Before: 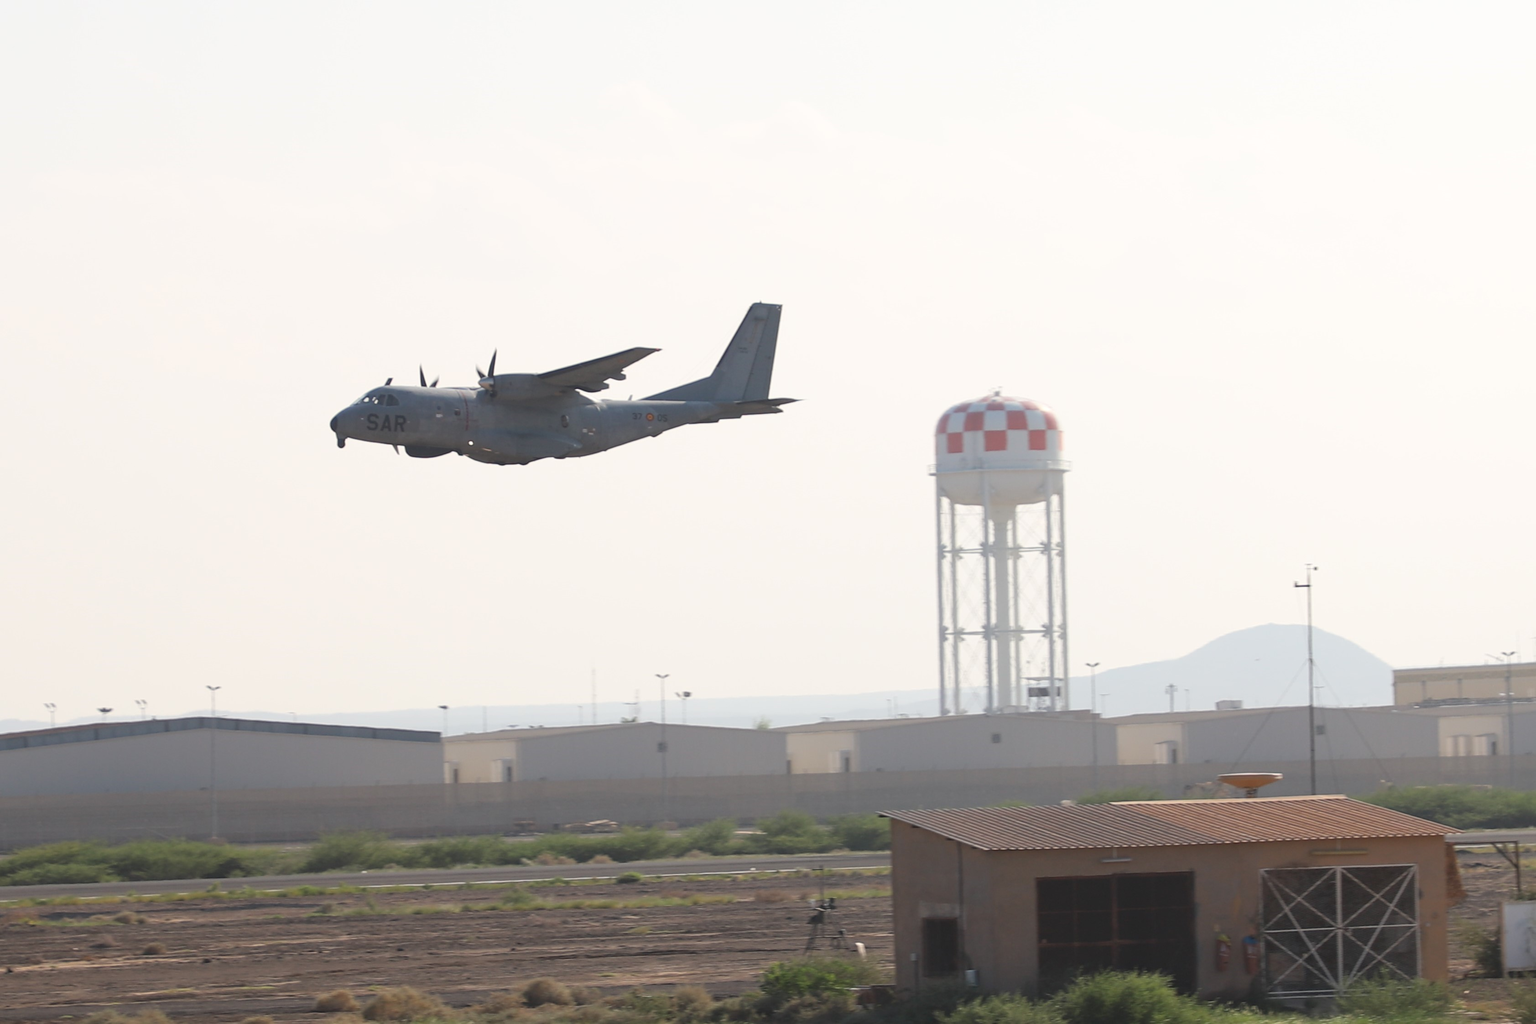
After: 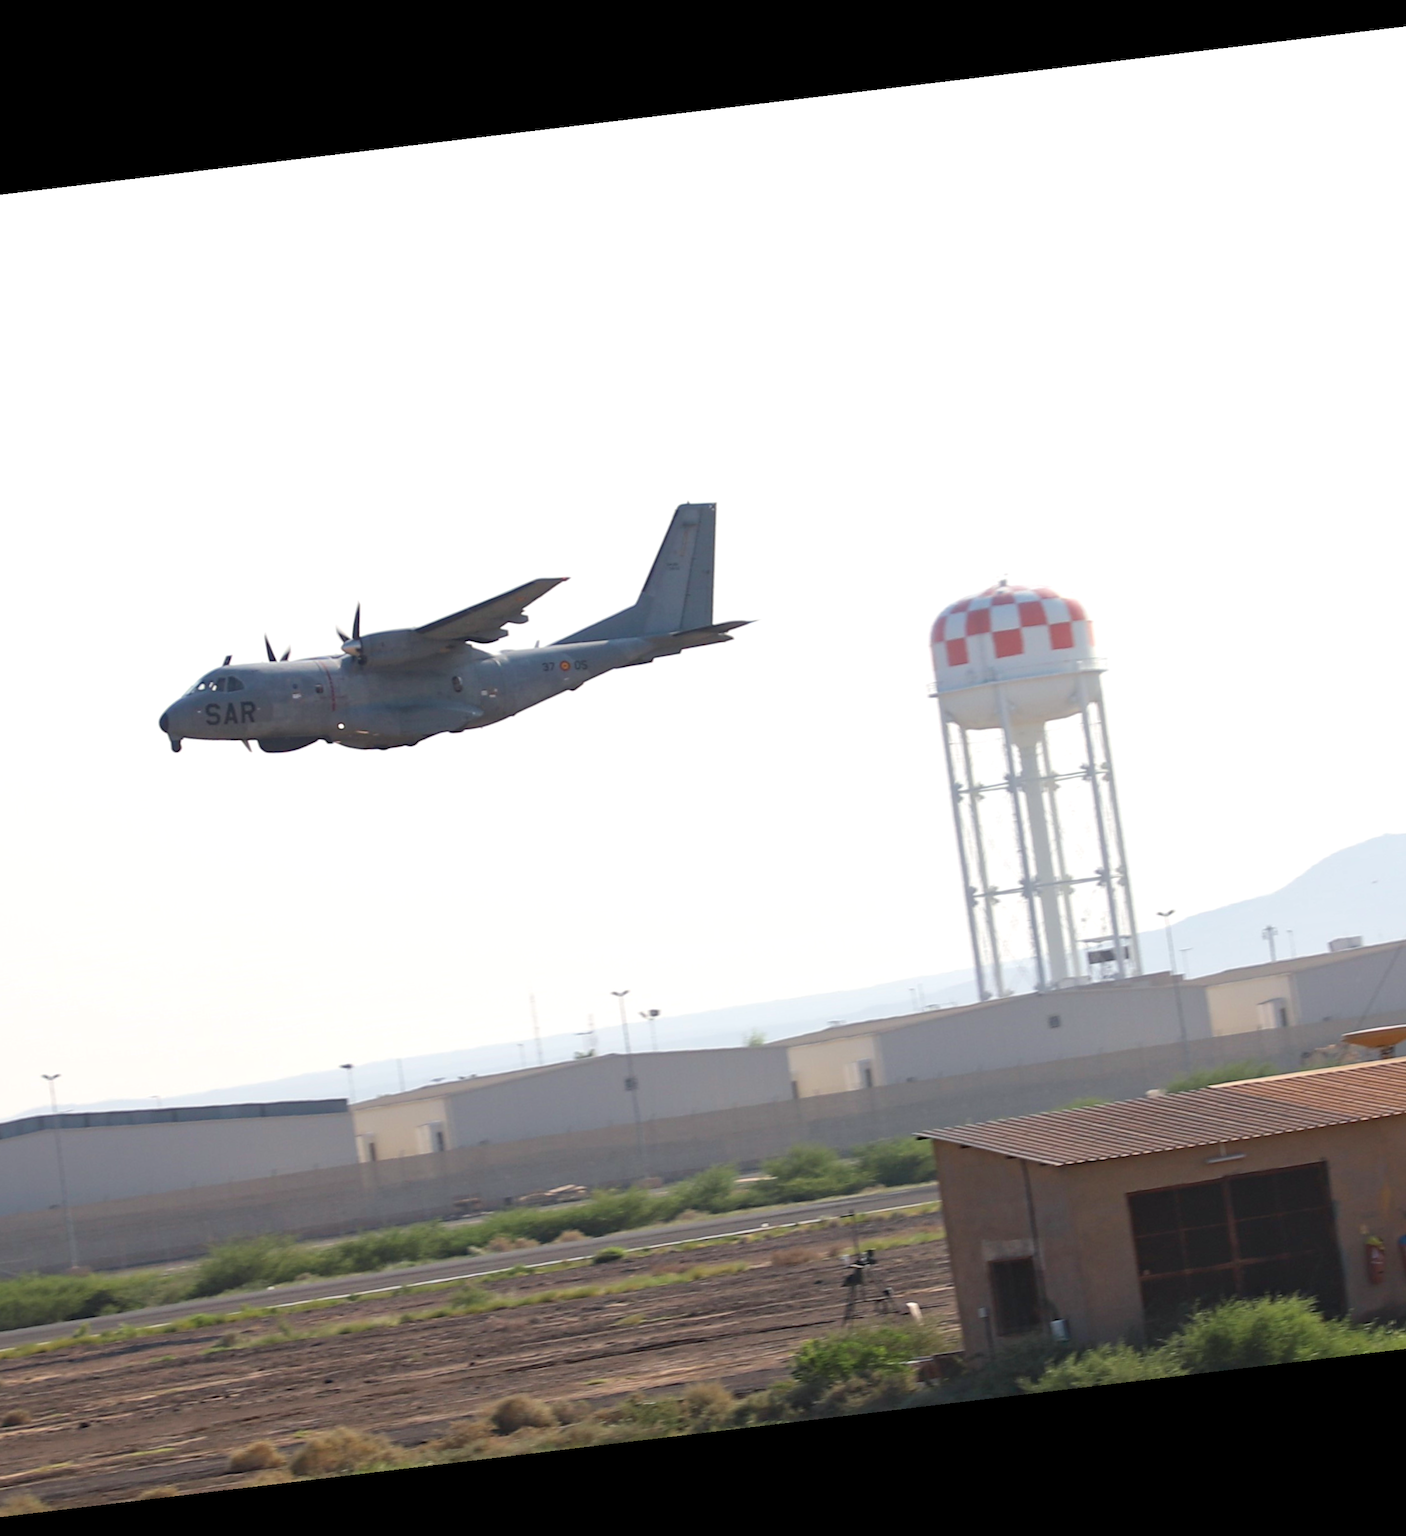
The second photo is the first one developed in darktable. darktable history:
vibrance: vibrance 0%
exposure: black level correction 0.001, exposure 0.191 EV, compensate highlight preservation false
local contrast: mode bilateral grid, contrast 20, coarseness 50, detail 120%, midtone range 0.2
rotate and perspective: rotation -6.83°, automatic cropping off
velvia: on, module defaults
crop and rotate: left 15.446%, right 17.836%
white balance: red 0.988, blue 1.017
haze removal: compatibility mode true, adaptive false
